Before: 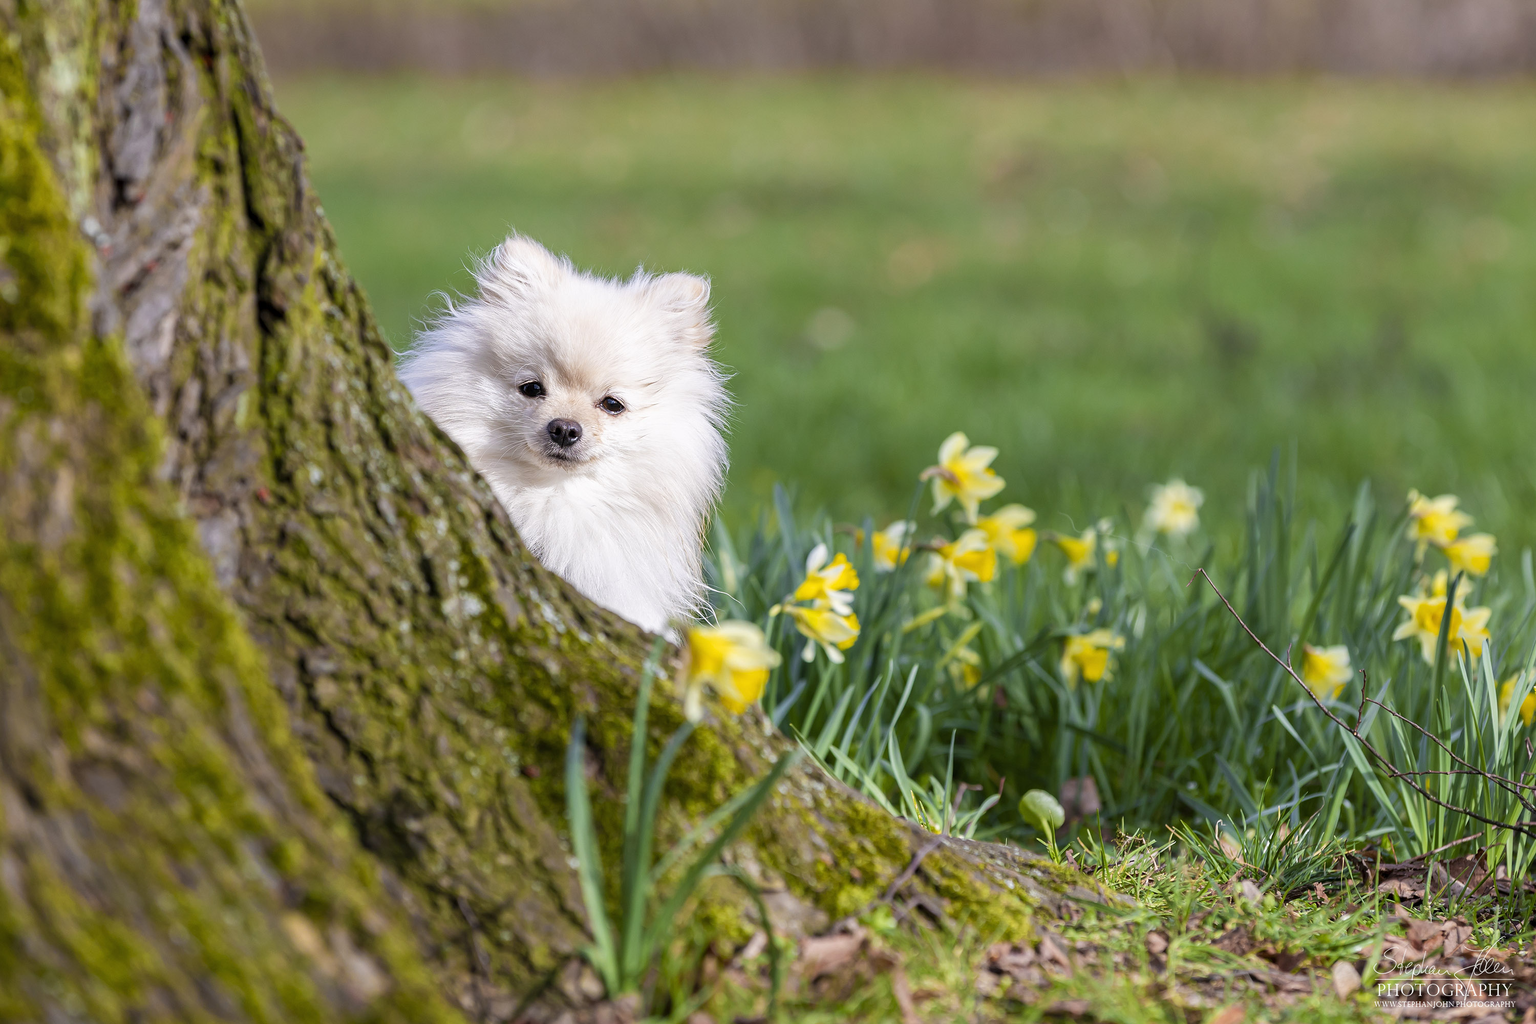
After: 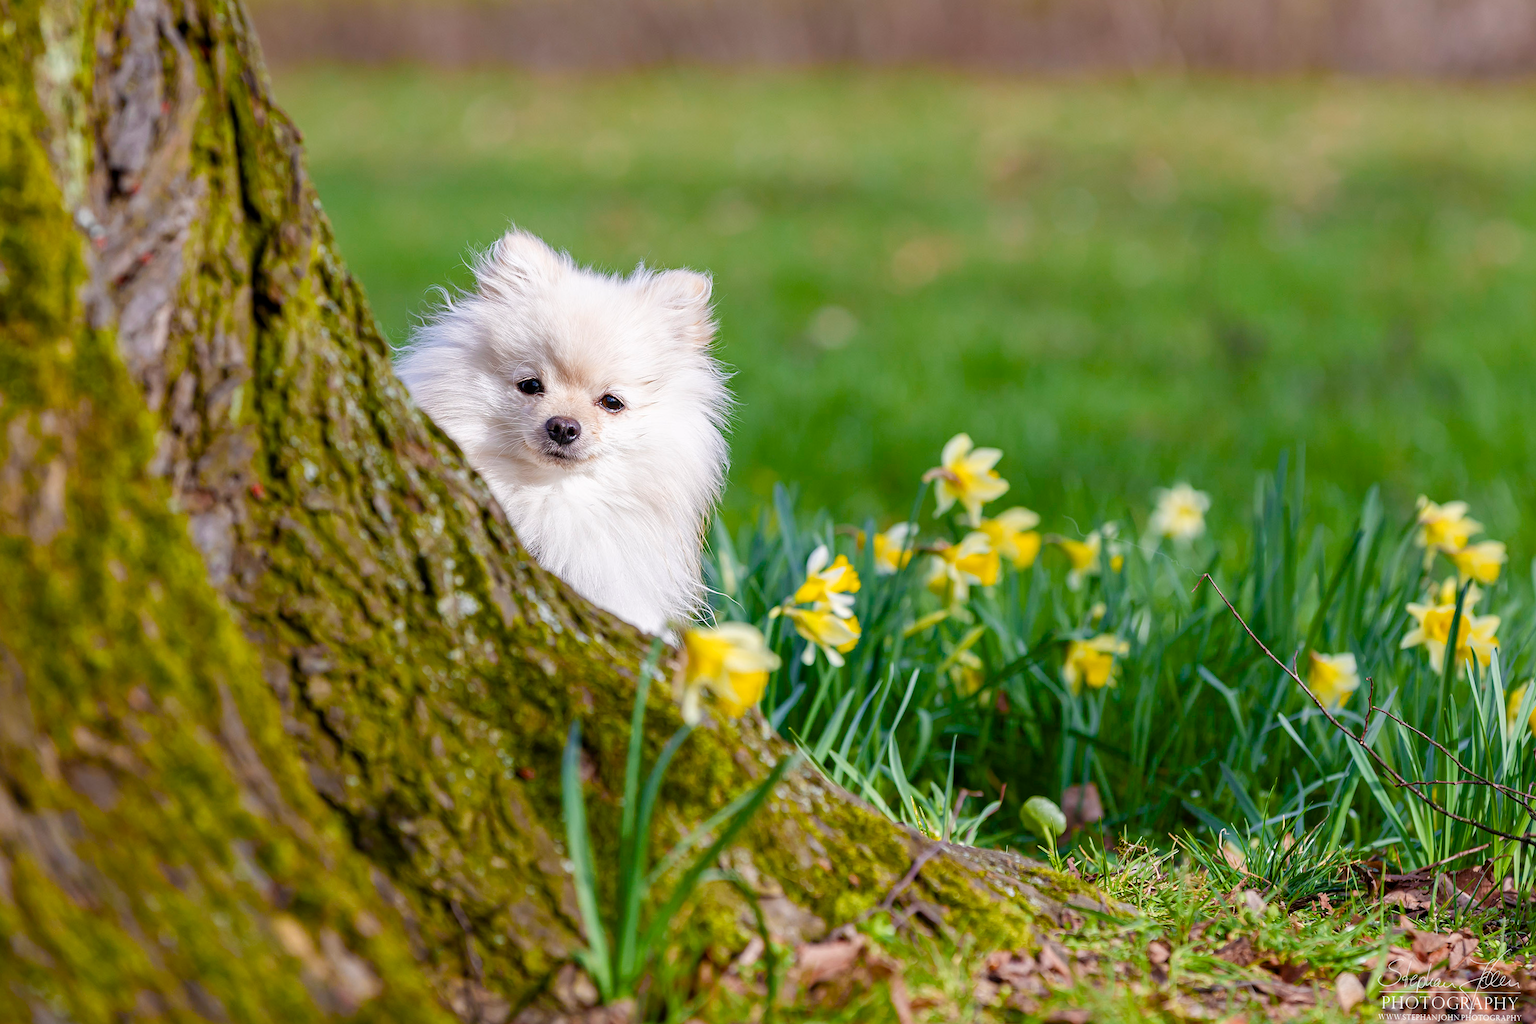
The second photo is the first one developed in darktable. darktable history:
color balance rgb: perceptual saturation grading › global saturation 20%, perceptual saturation grading › highlights -25%, perceptual saturation grading › shadows 50%
crop and rotate: angle -0.5°
